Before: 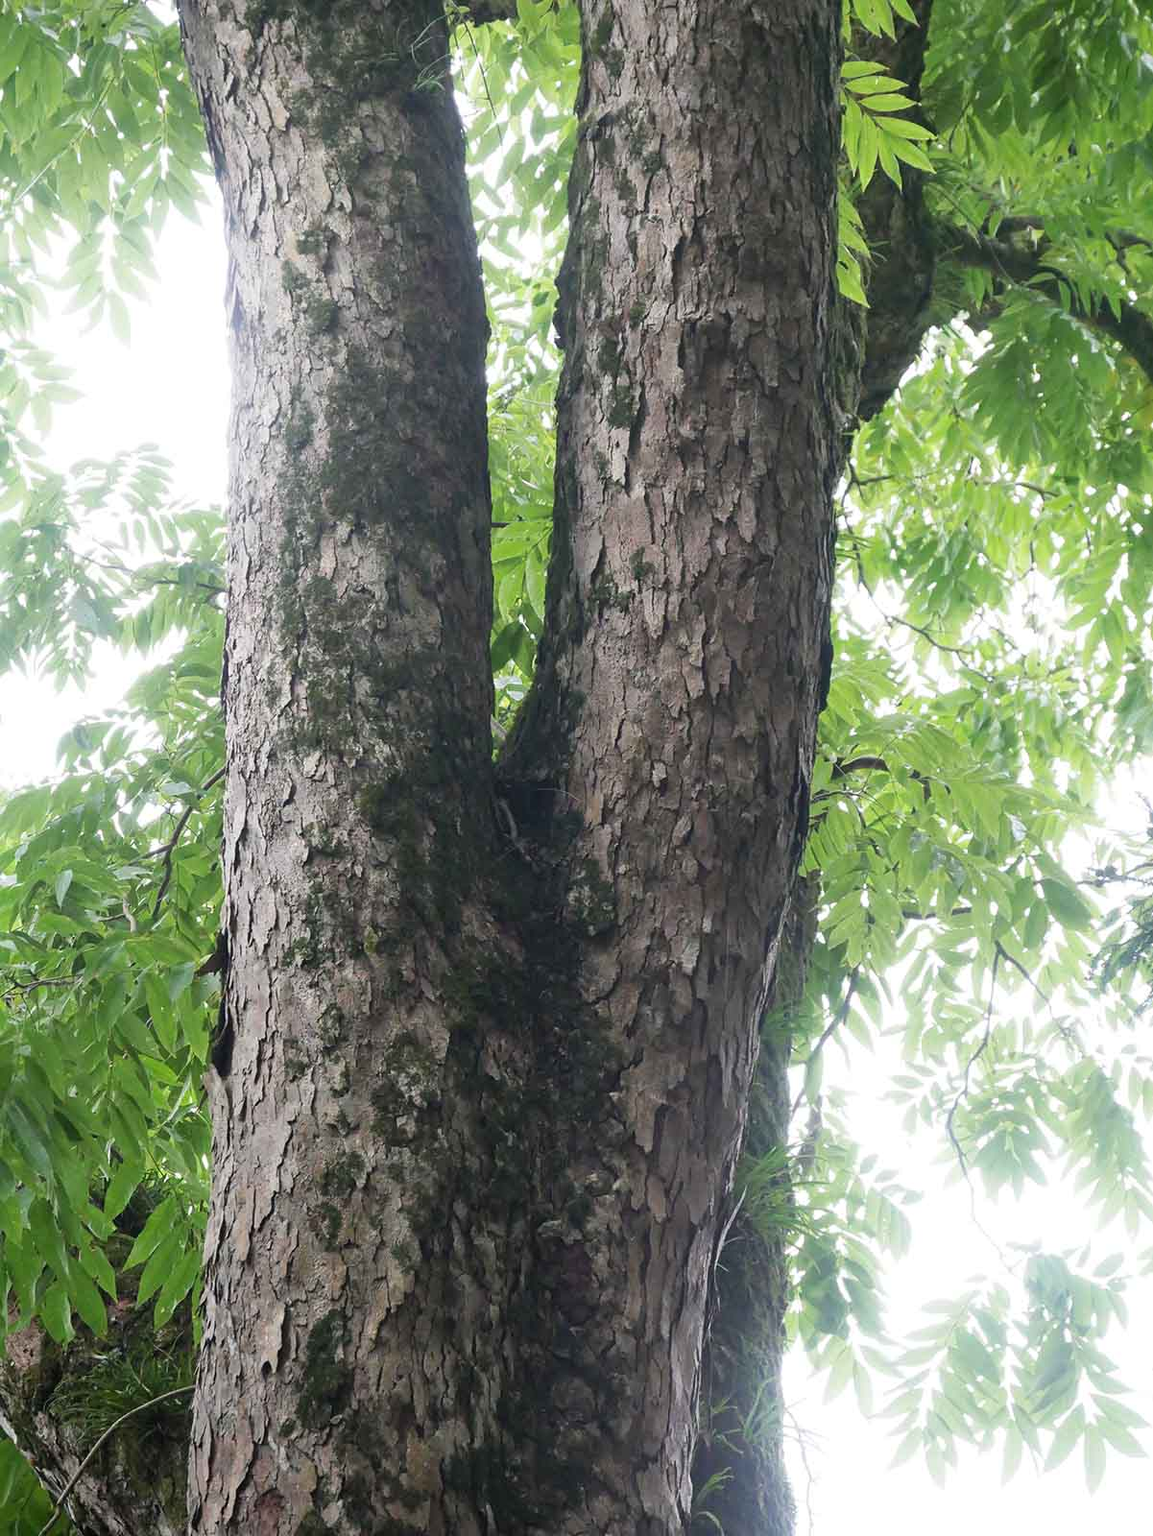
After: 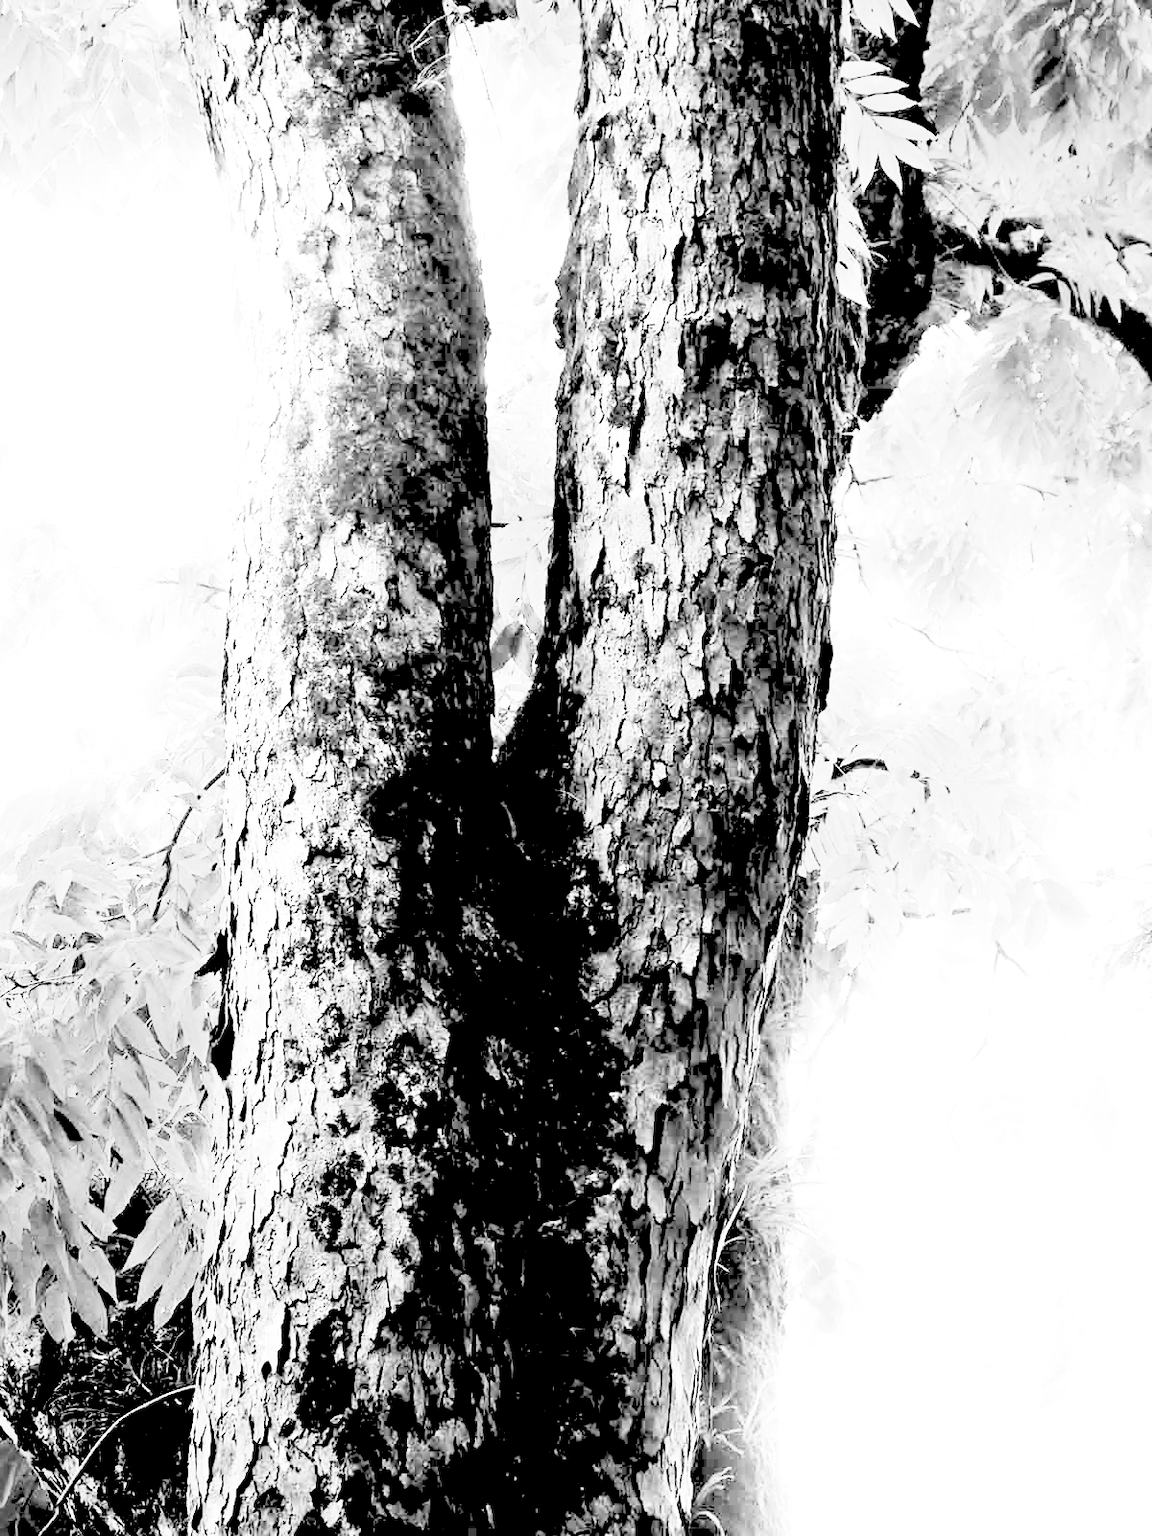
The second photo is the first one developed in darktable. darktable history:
rgb levels: levels [[0.027, 0.429, 0.996], [0, 0.5, 1], [0, 0.5, 1]]
monochrome: on, module defaults
rgb curve: curves: ch0 [(0, 0) (0.21, 0.15) (0.24, 0.21) (0.5, 0.75) (0.75, 0.96) (0.89, 0.99) (1, 1)]; ch1 [(0, 0.02) (0.21, 0.13) (0.25, 0.2) (0.5, 0.67) (0.75, 0.9) (0.89, 0.97) (1, 1)]; ch2 [(0, 0.02) (0.21, 0.13) (0.25, 0.2) (0.5, 0.67) (0.75, 0.9) (0.89, 0.97) (1, 1)], compensate middle gray true
exposure: black level correction 0.035, exposure 0.9 EV, compensate highlight preservation false
